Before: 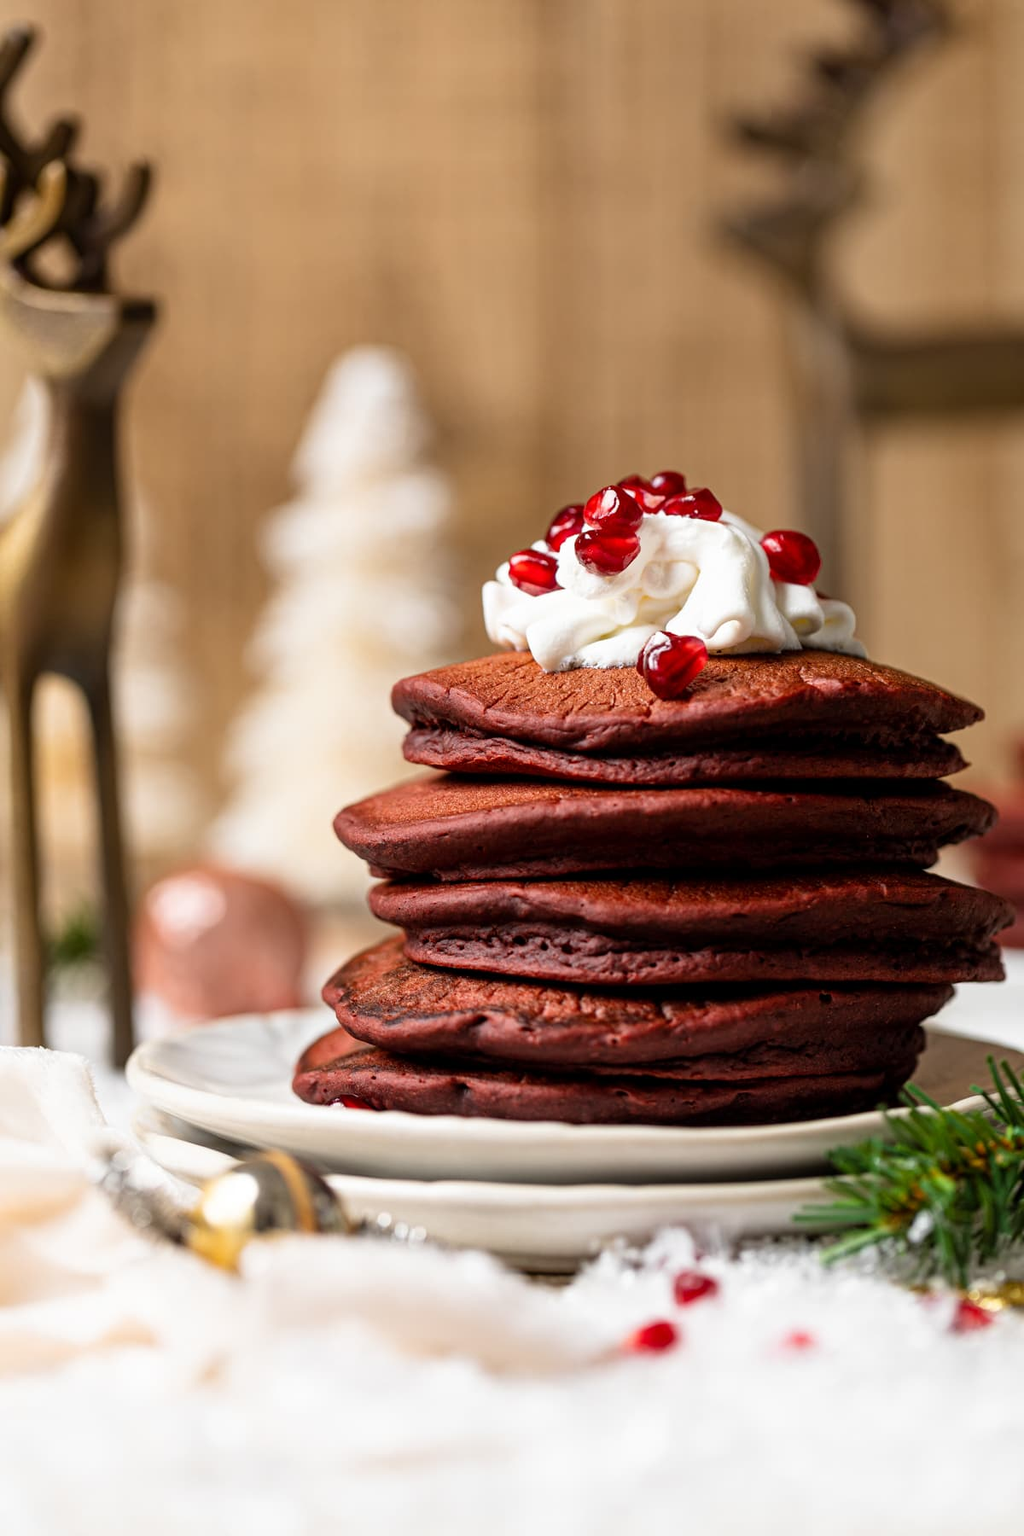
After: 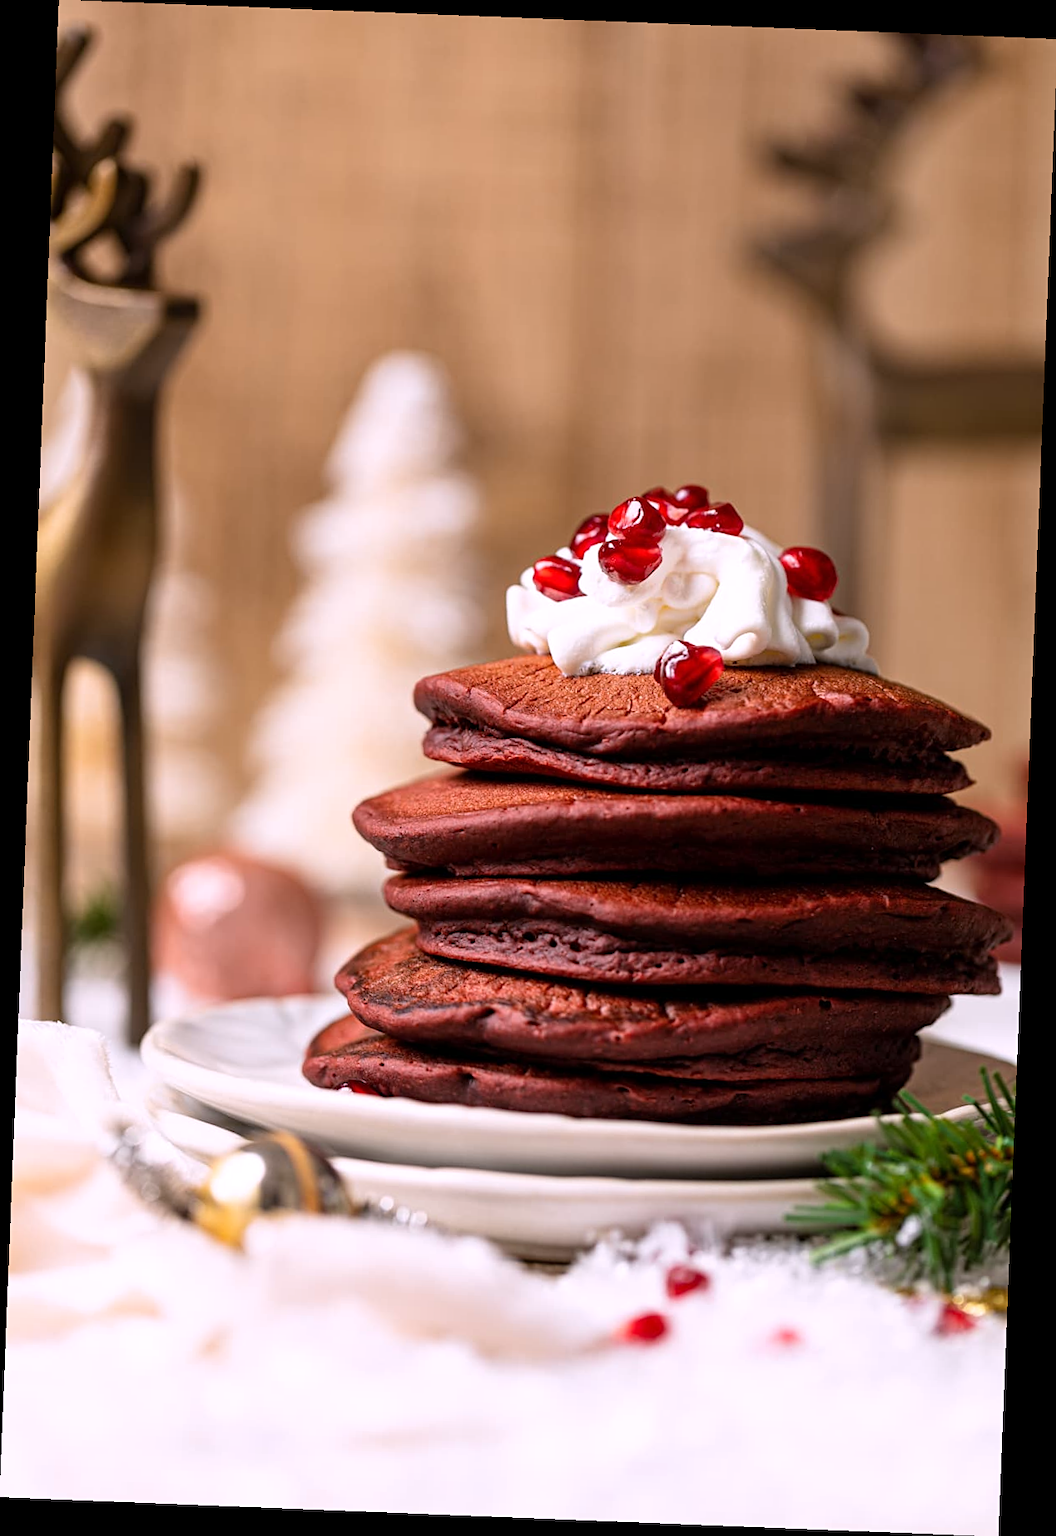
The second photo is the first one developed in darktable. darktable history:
white balance: red 1.05, blue 1.072
rotate and perspective: rotation 2.27°, automatic cropping off
sharpen: amount 0.2
